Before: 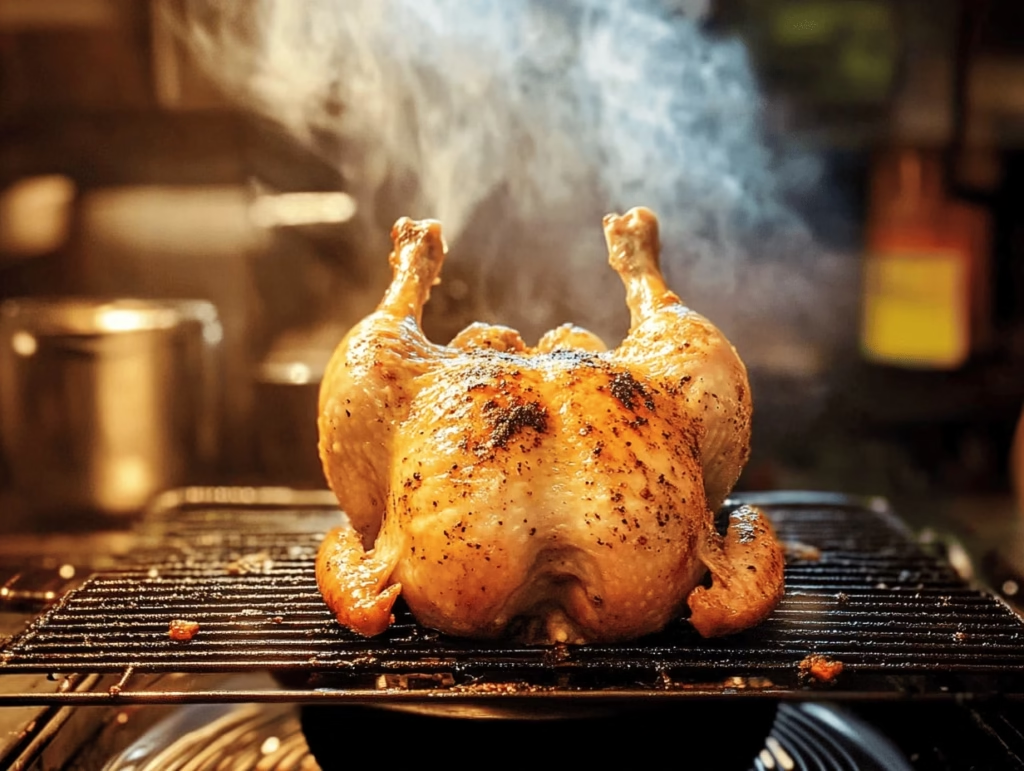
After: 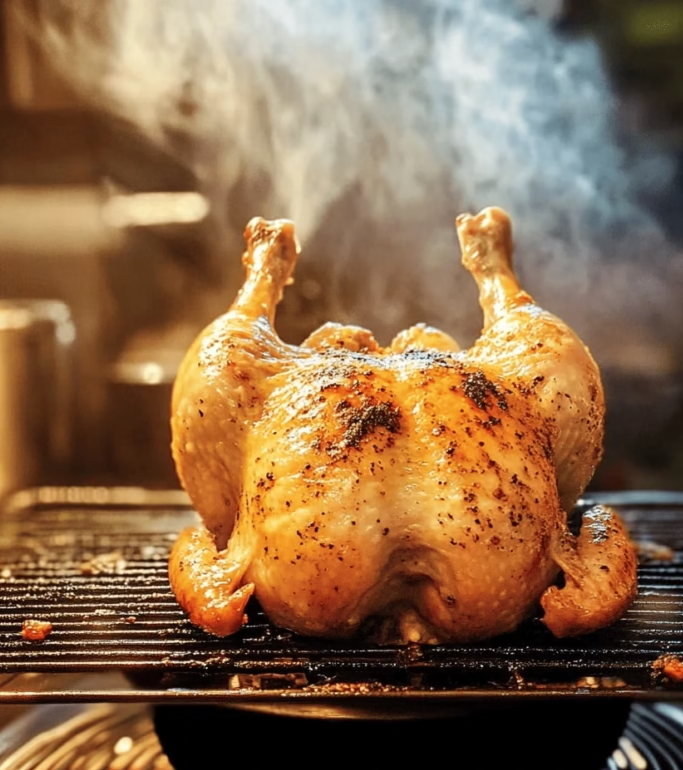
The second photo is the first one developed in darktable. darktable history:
crop and rotate: left 14.361%, right 18.932%
